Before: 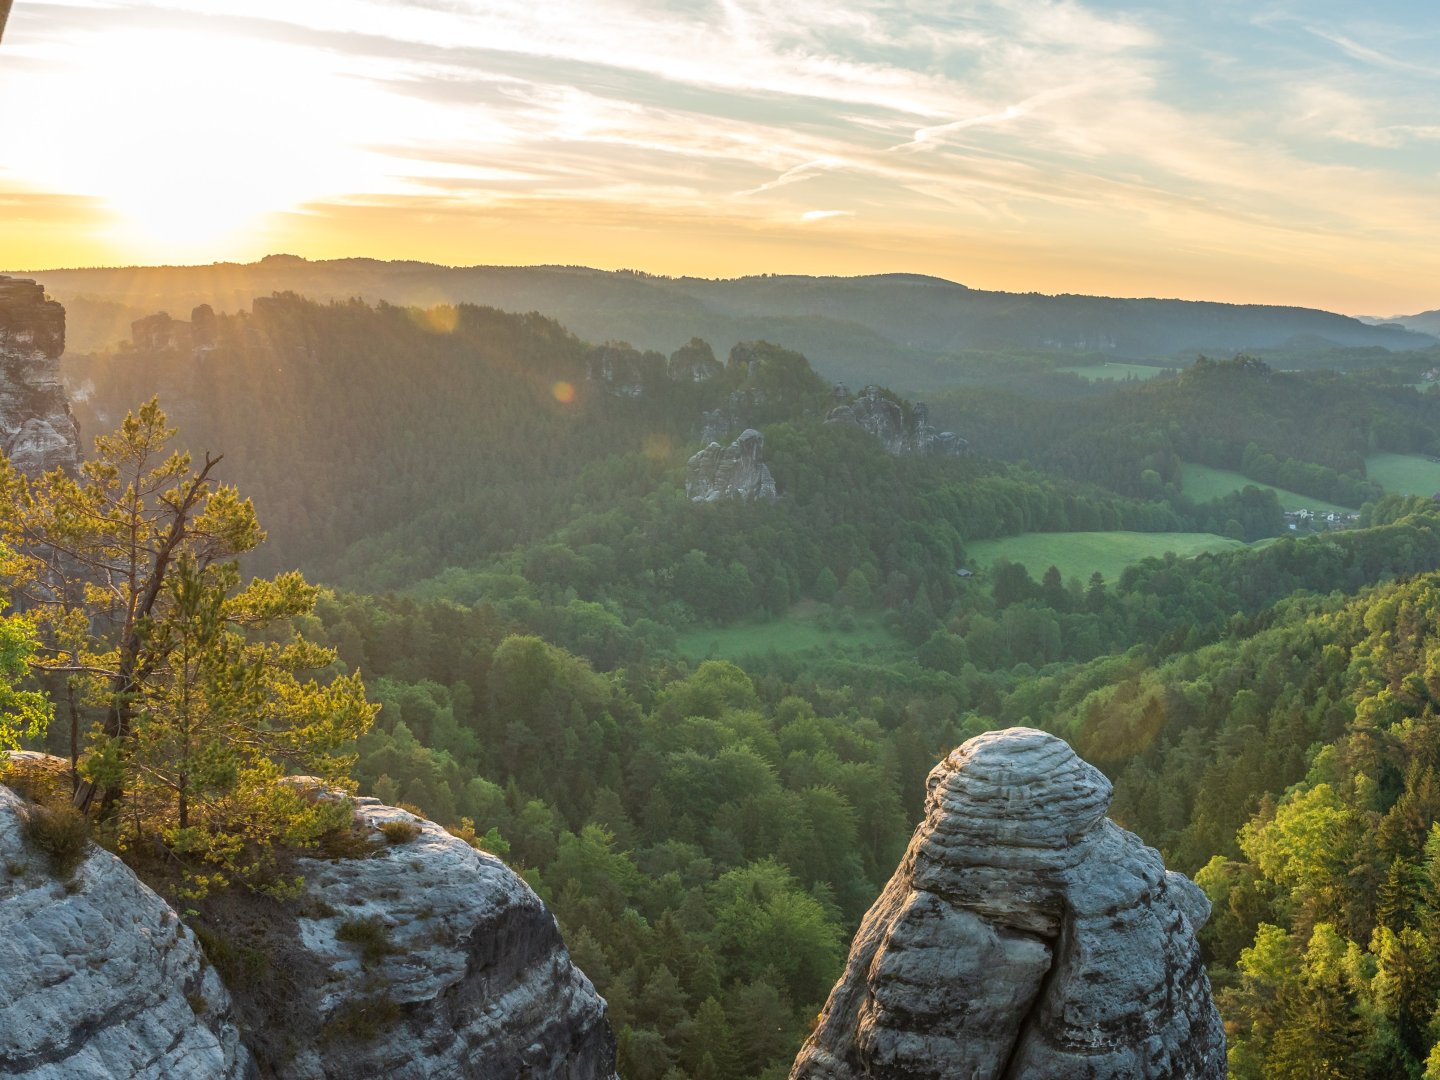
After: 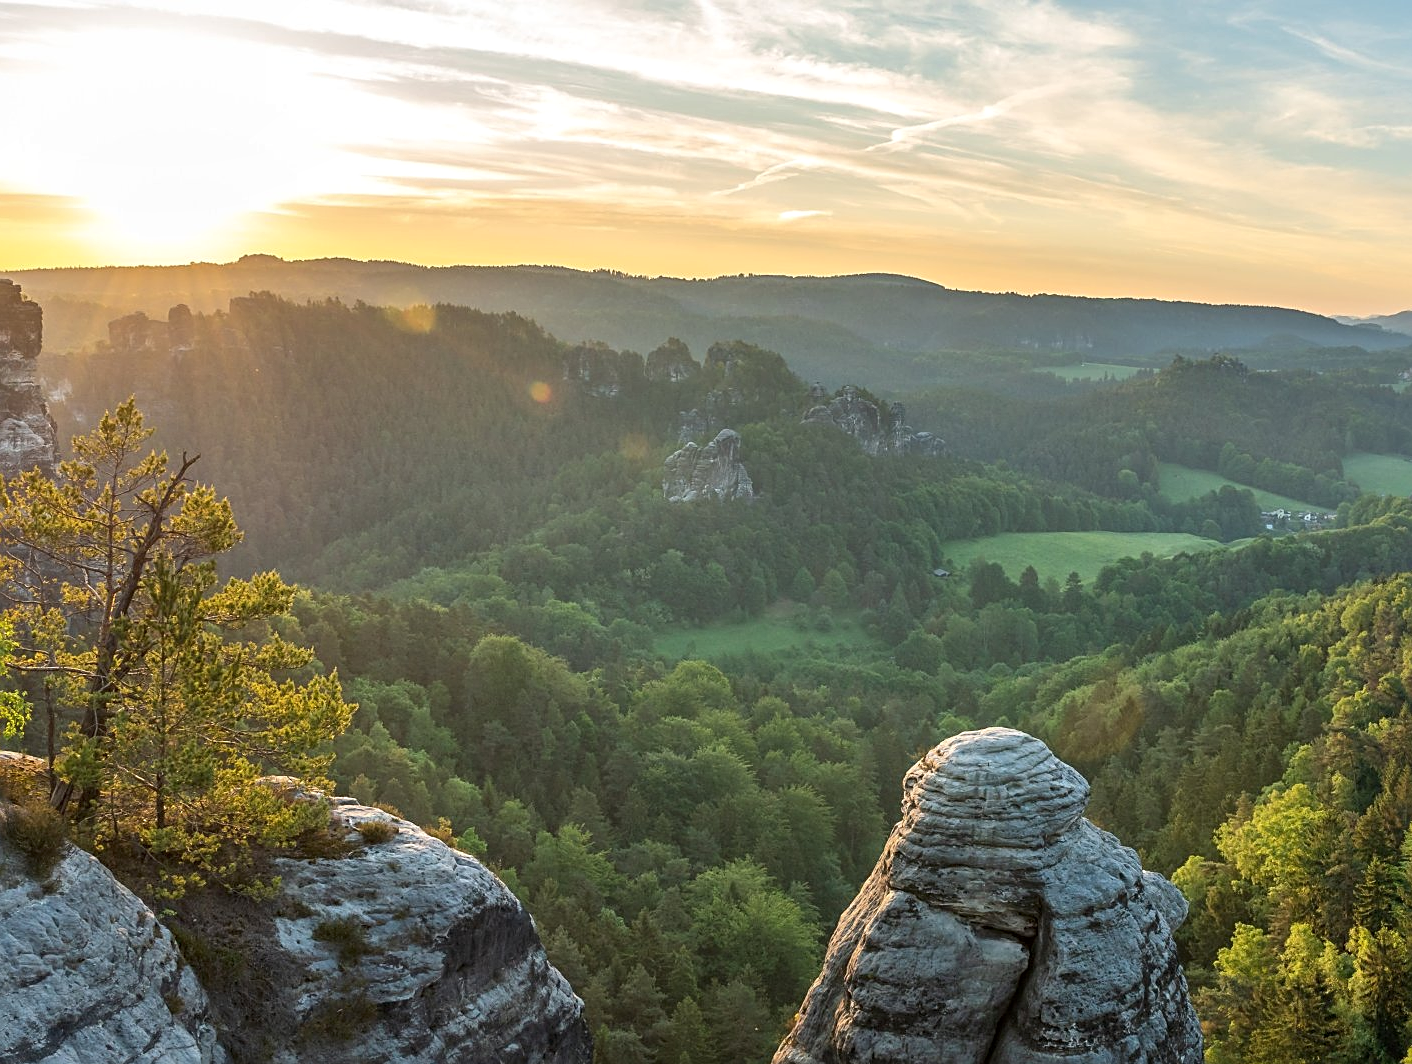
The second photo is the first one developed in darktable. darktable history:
sharpen: on, module defaults
local contrast: mode bilateral grid, contrast 19, coarseness 51, detail 120%, midtone range 0.2
crop: left 1.659%, right 0.271%, bottom 1.446%
